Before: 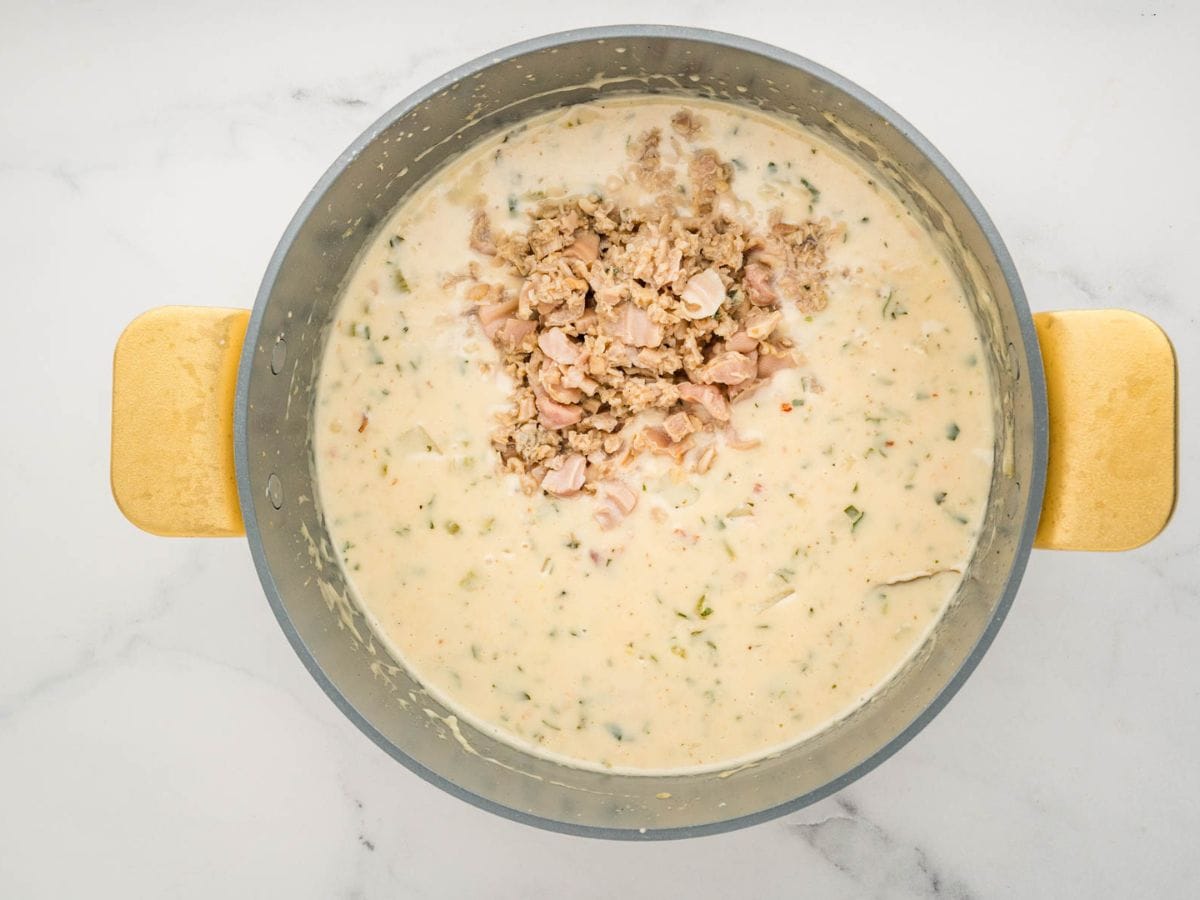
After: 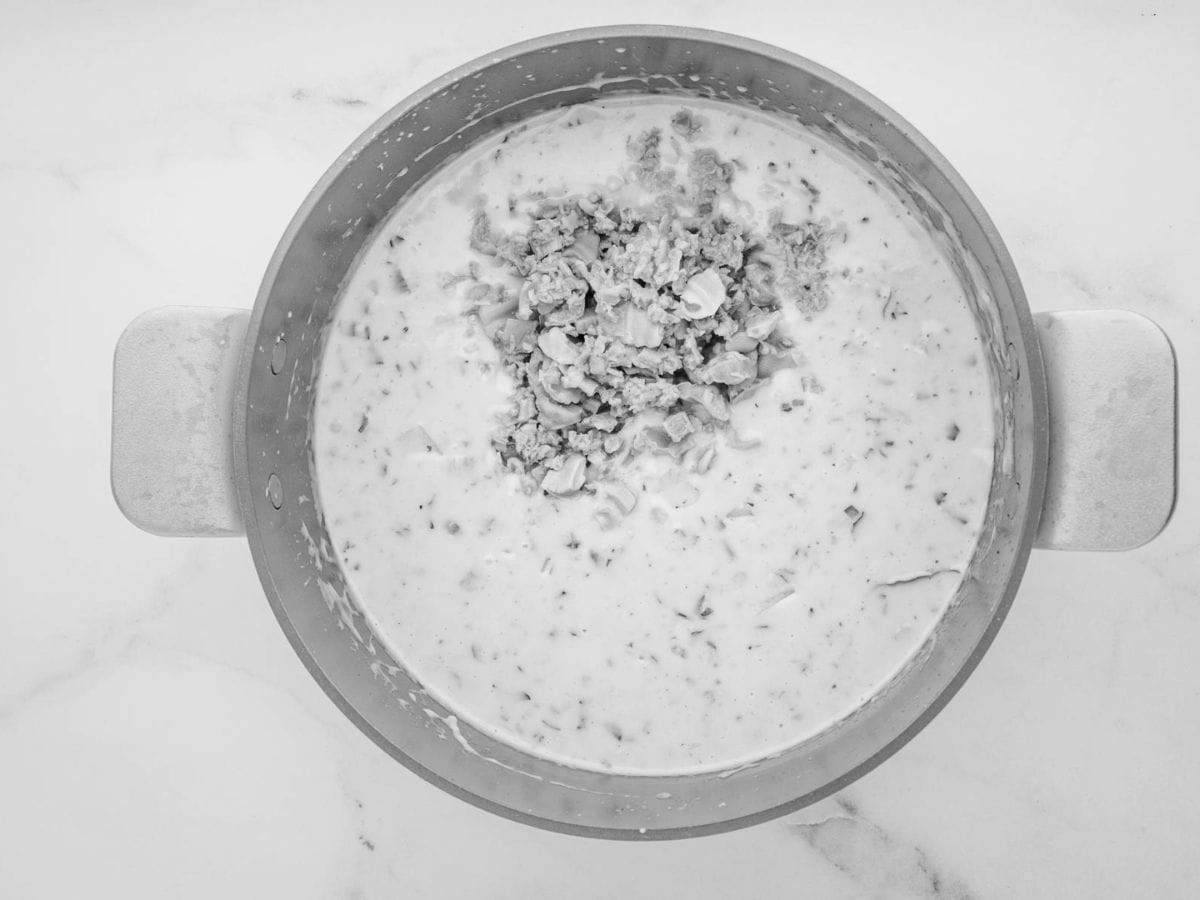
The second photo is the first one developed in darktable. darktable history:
tone curve: curves: ch0 [(0, 0) (0.003, 0.022) (0.011, 0.027) (0.025, 0.038) (0.044, 0.056) (0.069, 0.081) (0.1, 0.11) (0.136, 0.145) (0.177, 0.185) (0.224, 0.229) (0.277, 0.278) (0.335, 0.335) (0.399, 0.399) (0.468, 0.468) (0.543, 0.543) (0.623, 0.623) (0.709, 0.705) (0.801, 0.793) (0.898, 0.887) (1, 1)], preserve colors none
color look up table: target L [93.28, 93.51, 78.8, 79.52, 74.78, 59.79, 59.79, 34.03, 11.26, 200.73, 87.41, 89.88, 68.12, 60.56, 66.62, 57.09, 48.84, 25.32, 36.99, 24.87, 48.84, 28.27, 13.71, 30.01, 13.71, 84.91, 71.47, 57.09, 64.74, 52.01, 26.8, 44.41, 39.49, 22.62, 40.73, 40.73, 30.01, 22.16, 15.79, 5.464, 0.343, 75.52, 80.97, 79.88, 57.87, 55.93, 61.7, 36.15, 25.32], target a [0.001, 0.001, -0.001, -0.001, 0 ×7, 0.001, 0 ×9, 0.001, 0, 0.001, 0 ×6, 0.001, 0 ×5, 0.001, 0 ×12], target b [-0.008, -0.008, 0, 0.019, 0 ×5, -0.001, -0.001, -0.001, 0 ×9, -0.003, 0, -0.003, 0, -0.001, 0 ×4, -0.003, 0 ×5, -0.003, 0, -0.002, 0, 0, 0, -0.001, -0.001, 0 ×5], num patches 49
